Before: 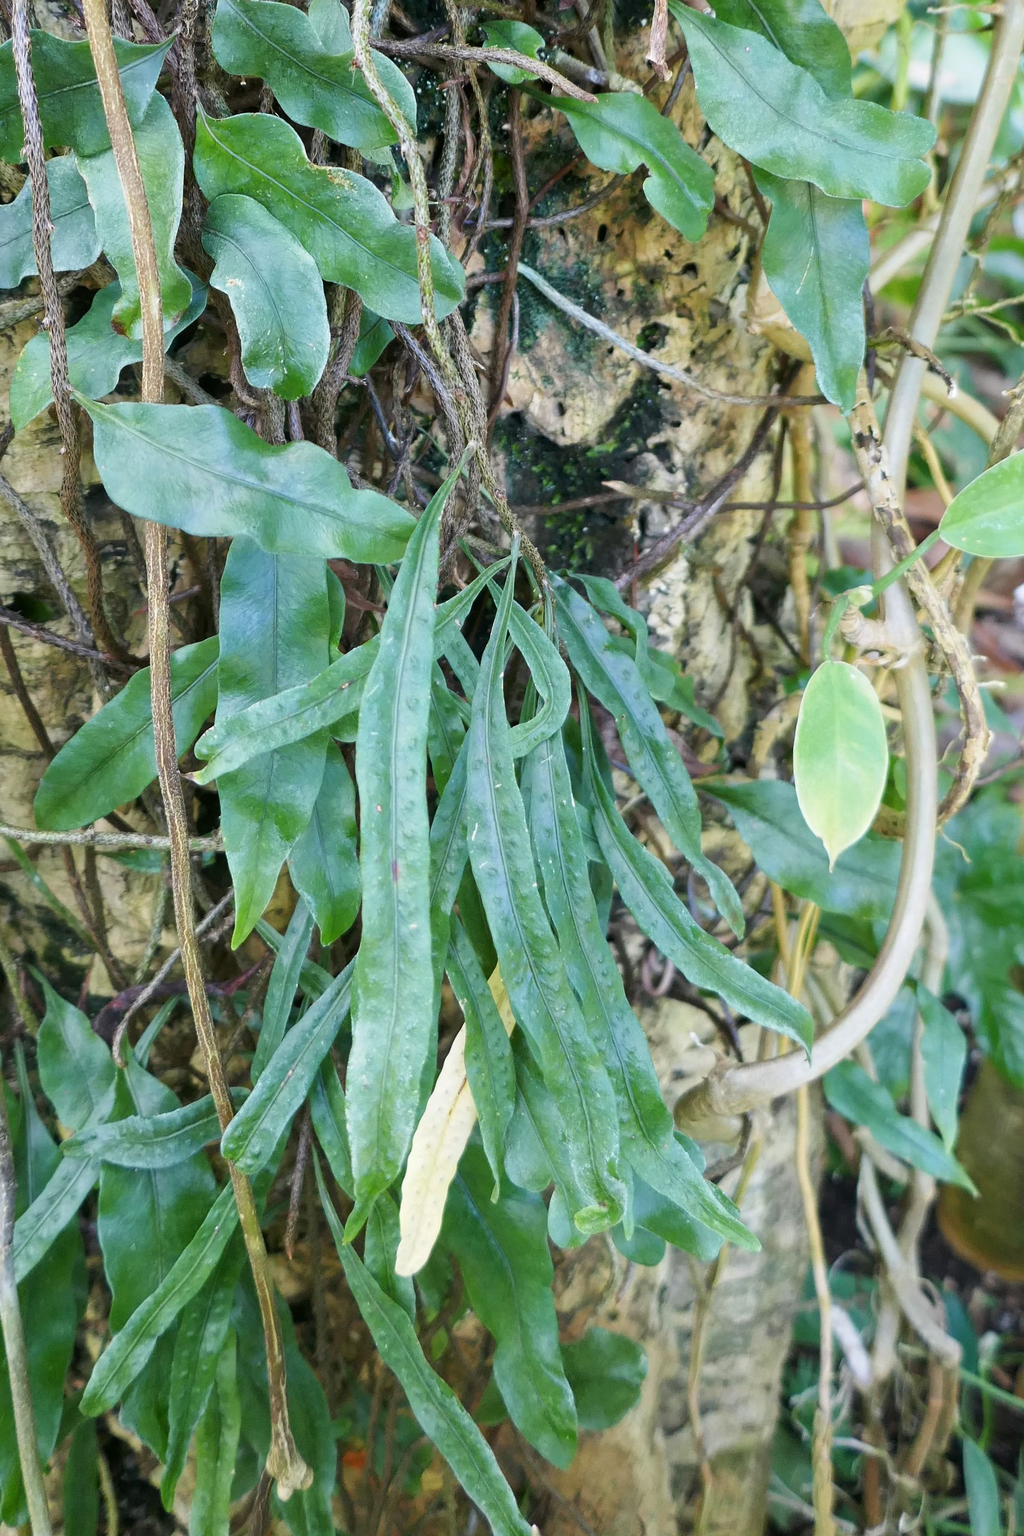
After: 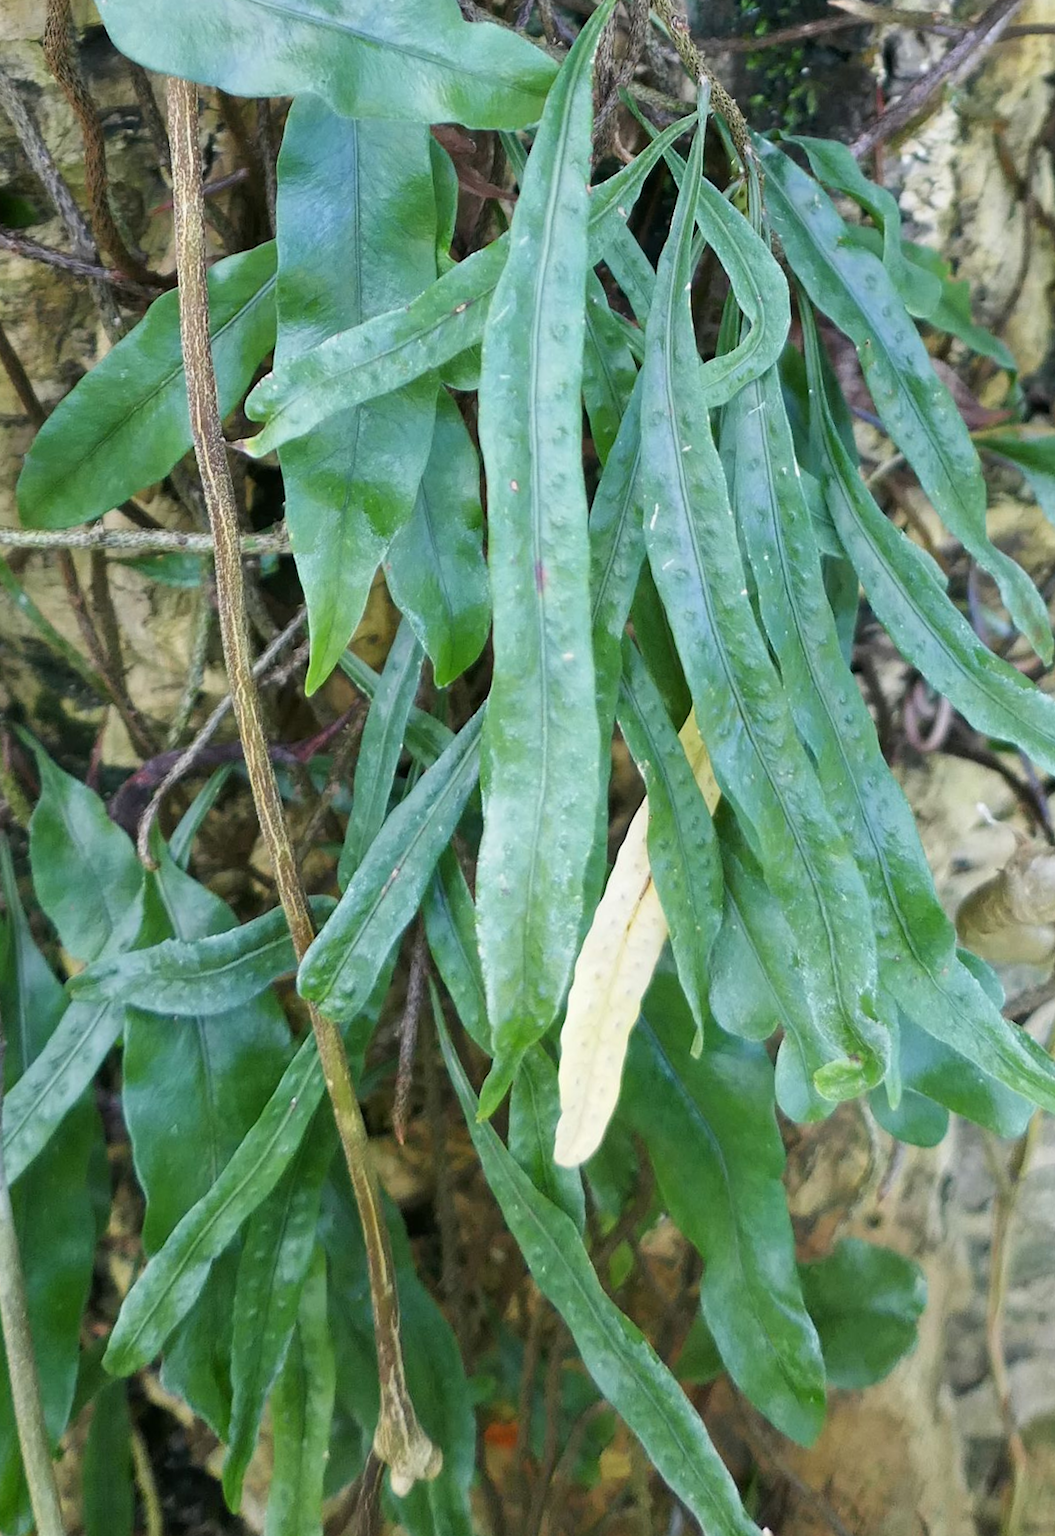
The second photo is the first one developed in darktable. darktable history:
crop and rotate: angle -0.82°, left 3.85%, top 31.828%, right 27.992%
rotate and perspective: rotation -2.22°, lens shift (horizontal) -0.022, automatic cropping off
